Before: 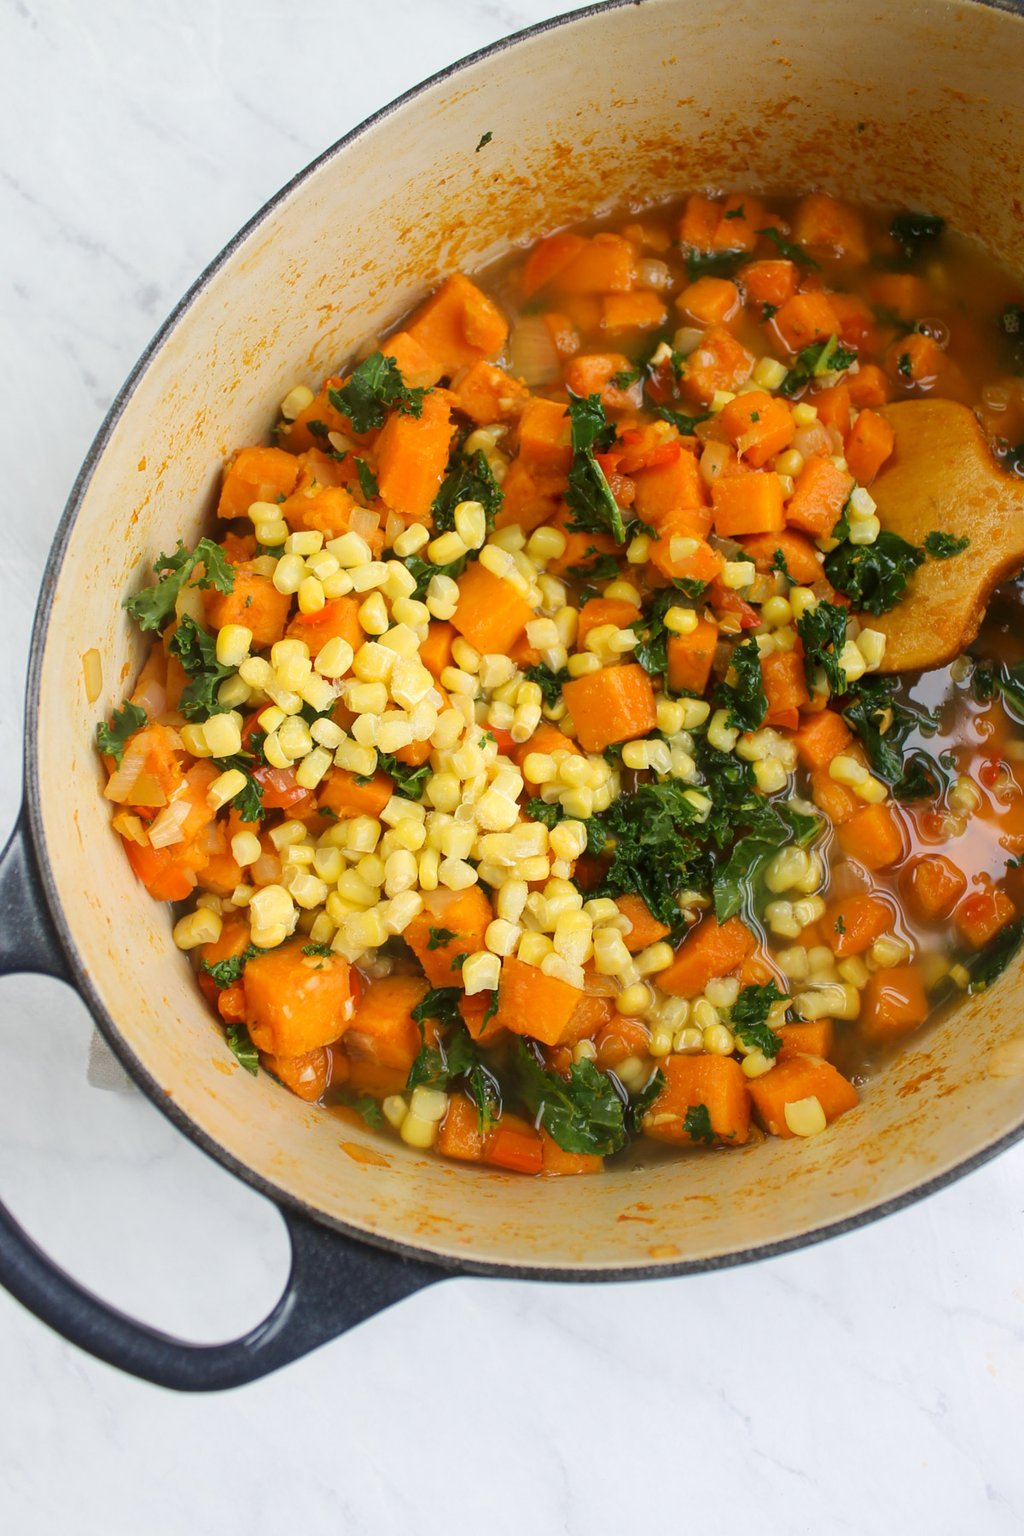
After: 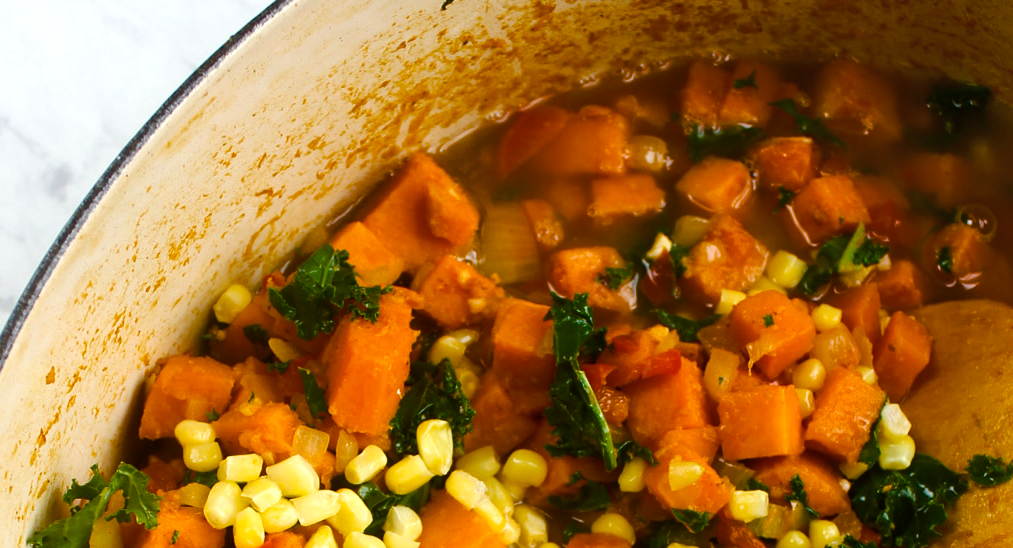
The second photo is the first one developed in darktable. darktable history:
crop and rotate: left 9.695%, top 9.373%, right 5.888%, bottom 60.162%
shadows and highlights: shadows 37.07, highlights -27.41, soften with gaussian
color balance rgb: perceptual saturation grading › global saturation 35.026%, perceptual saturation grading › highlights -29.8%, perceptual saturation grading › shadows 35.119%, perceptual brilliance grading › global brilliance 15.715%, perceptual brilliance grading › shadows -35.562%, saturation formula JzAzBz (2021)
